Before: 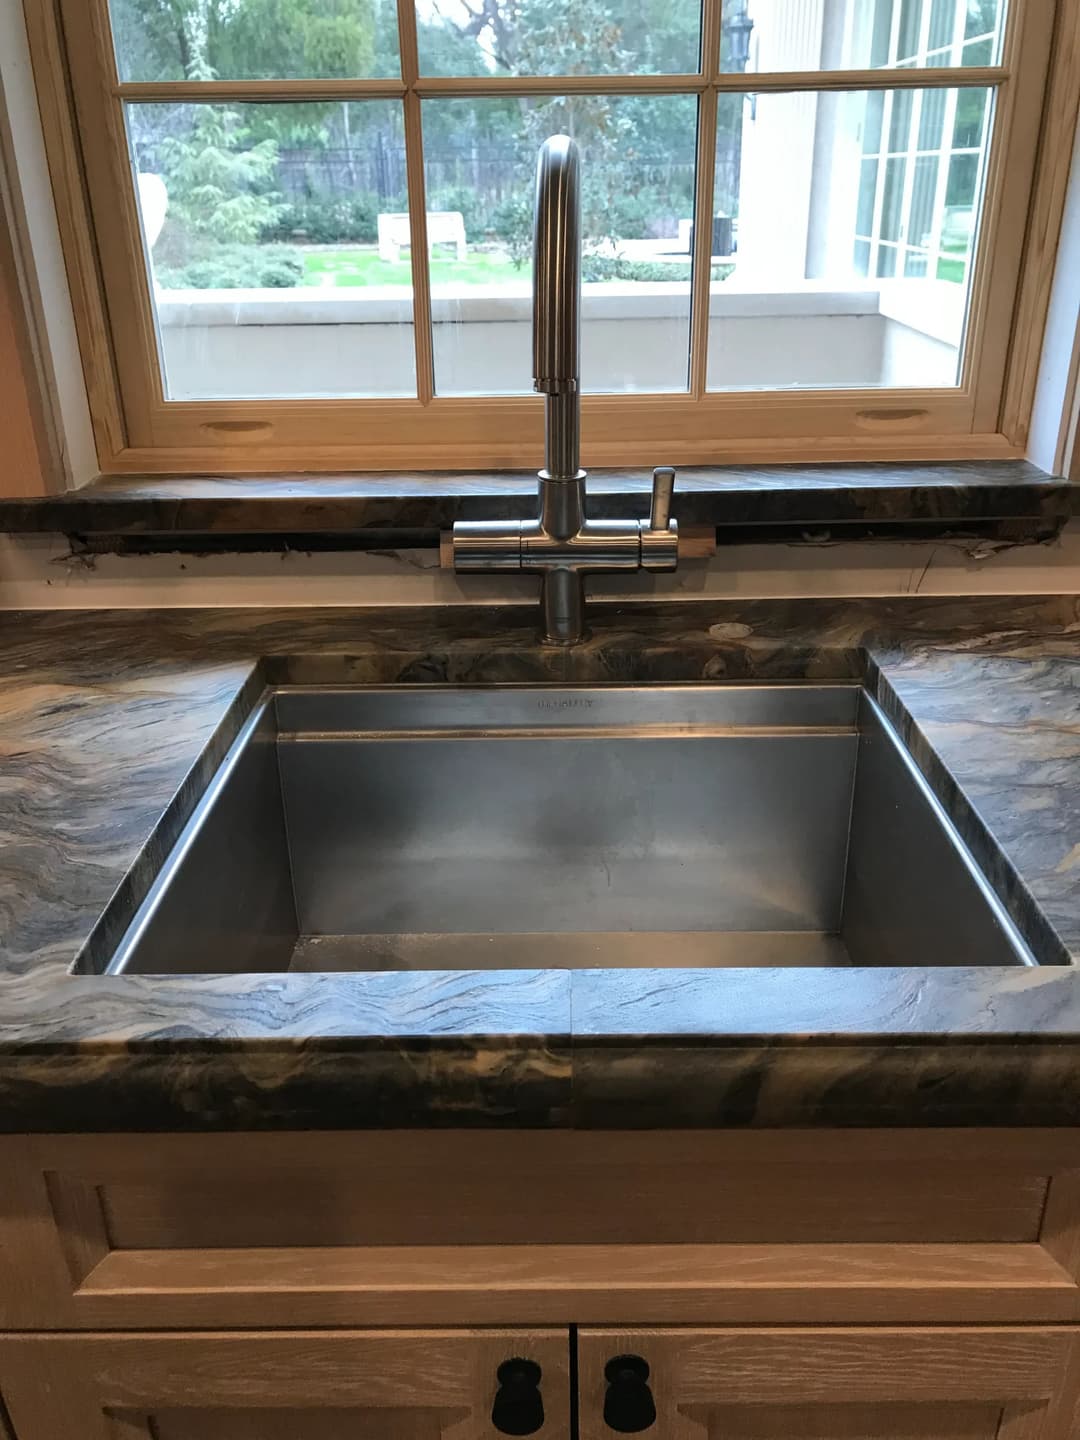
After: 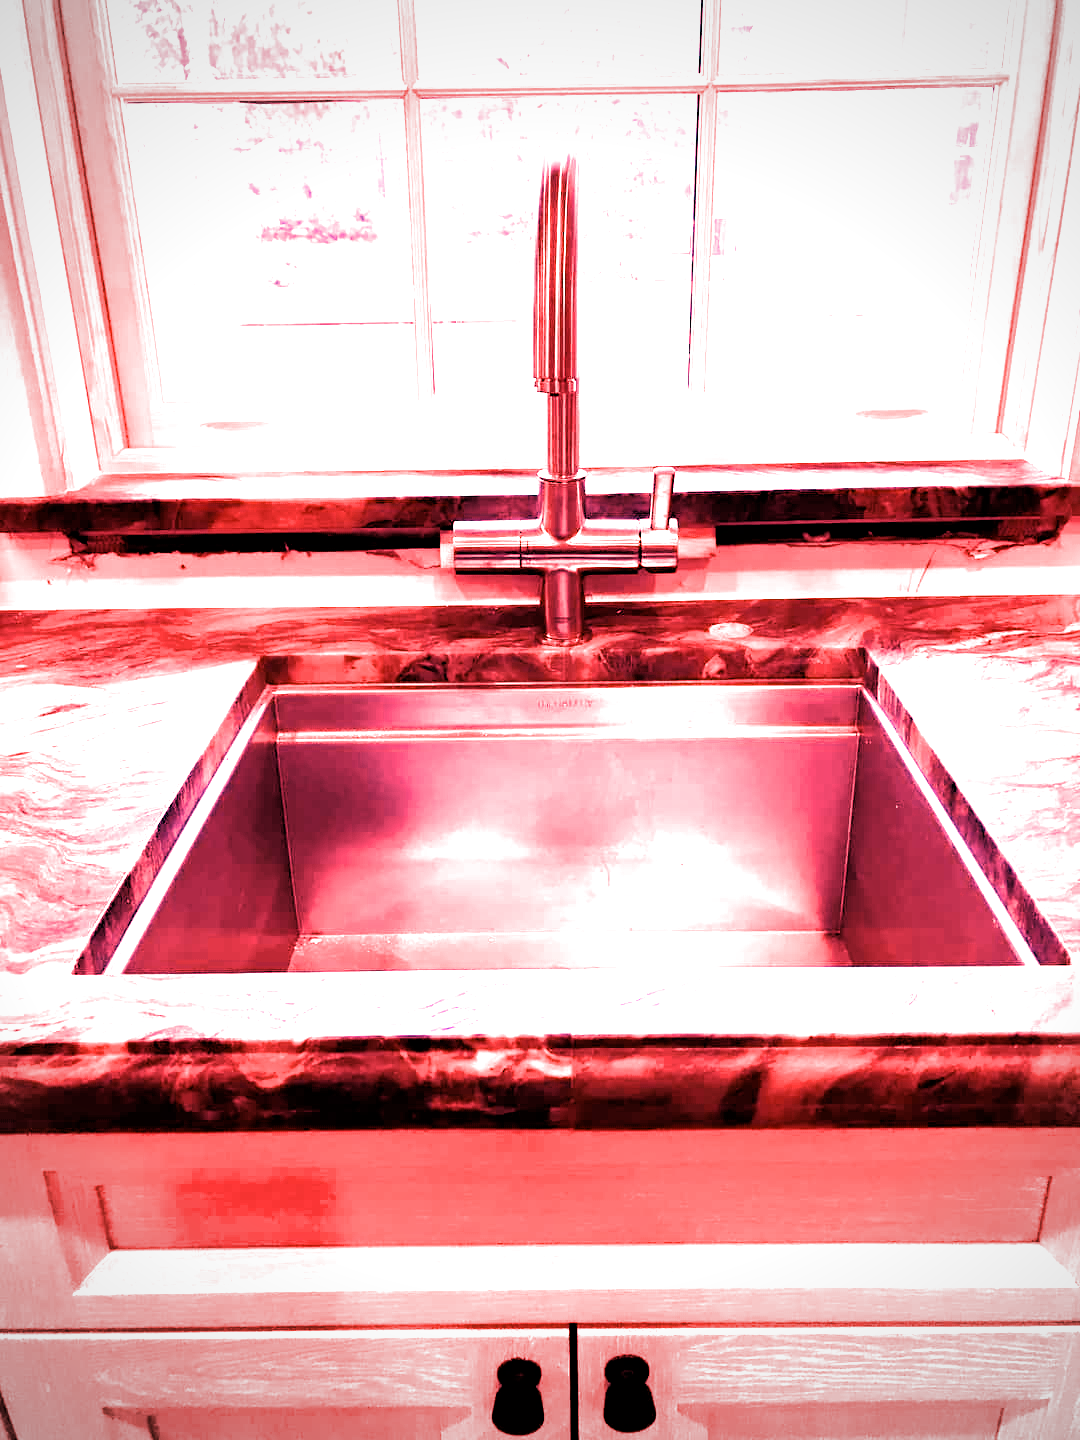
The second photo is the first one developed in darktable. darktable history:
vignetting: fall-off radius 45%, brightness -0.33
white balance: red 4.26, blue 1.802
exposure: black level correction 0.002, exposure -0.1 EV, compensate highlight preservation false
filmic rgb: black relative exposure -3.57 EV, white relative exposure 2.29 EV, hardness 3.41
haze removal: compatibility mode true, adaptive false
